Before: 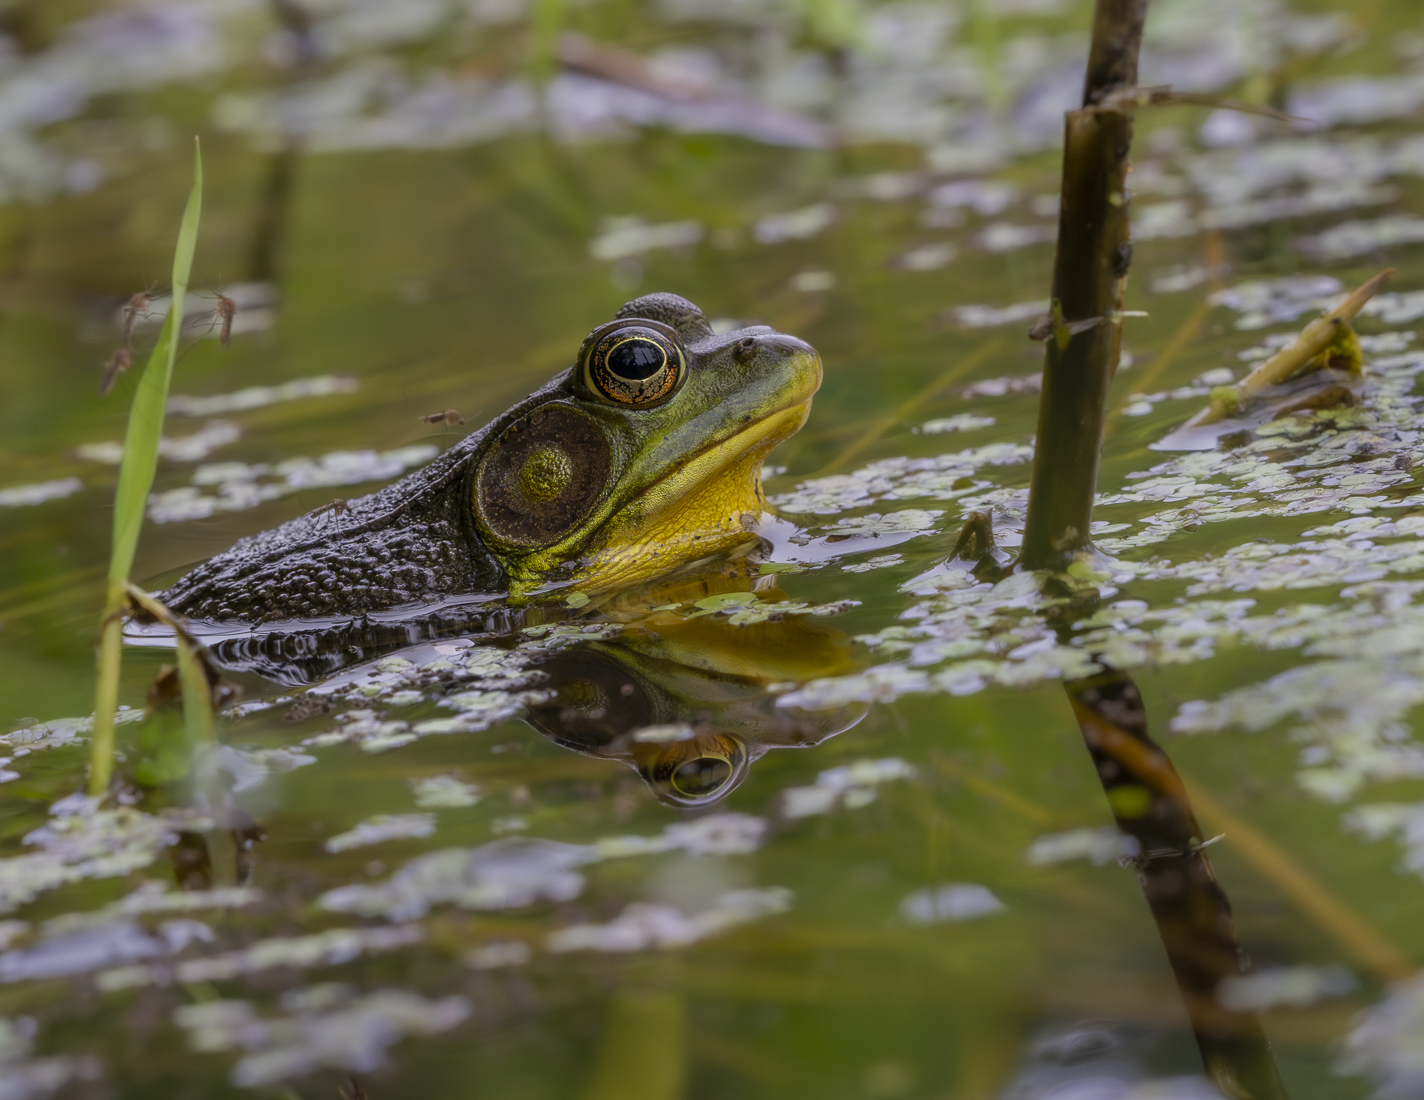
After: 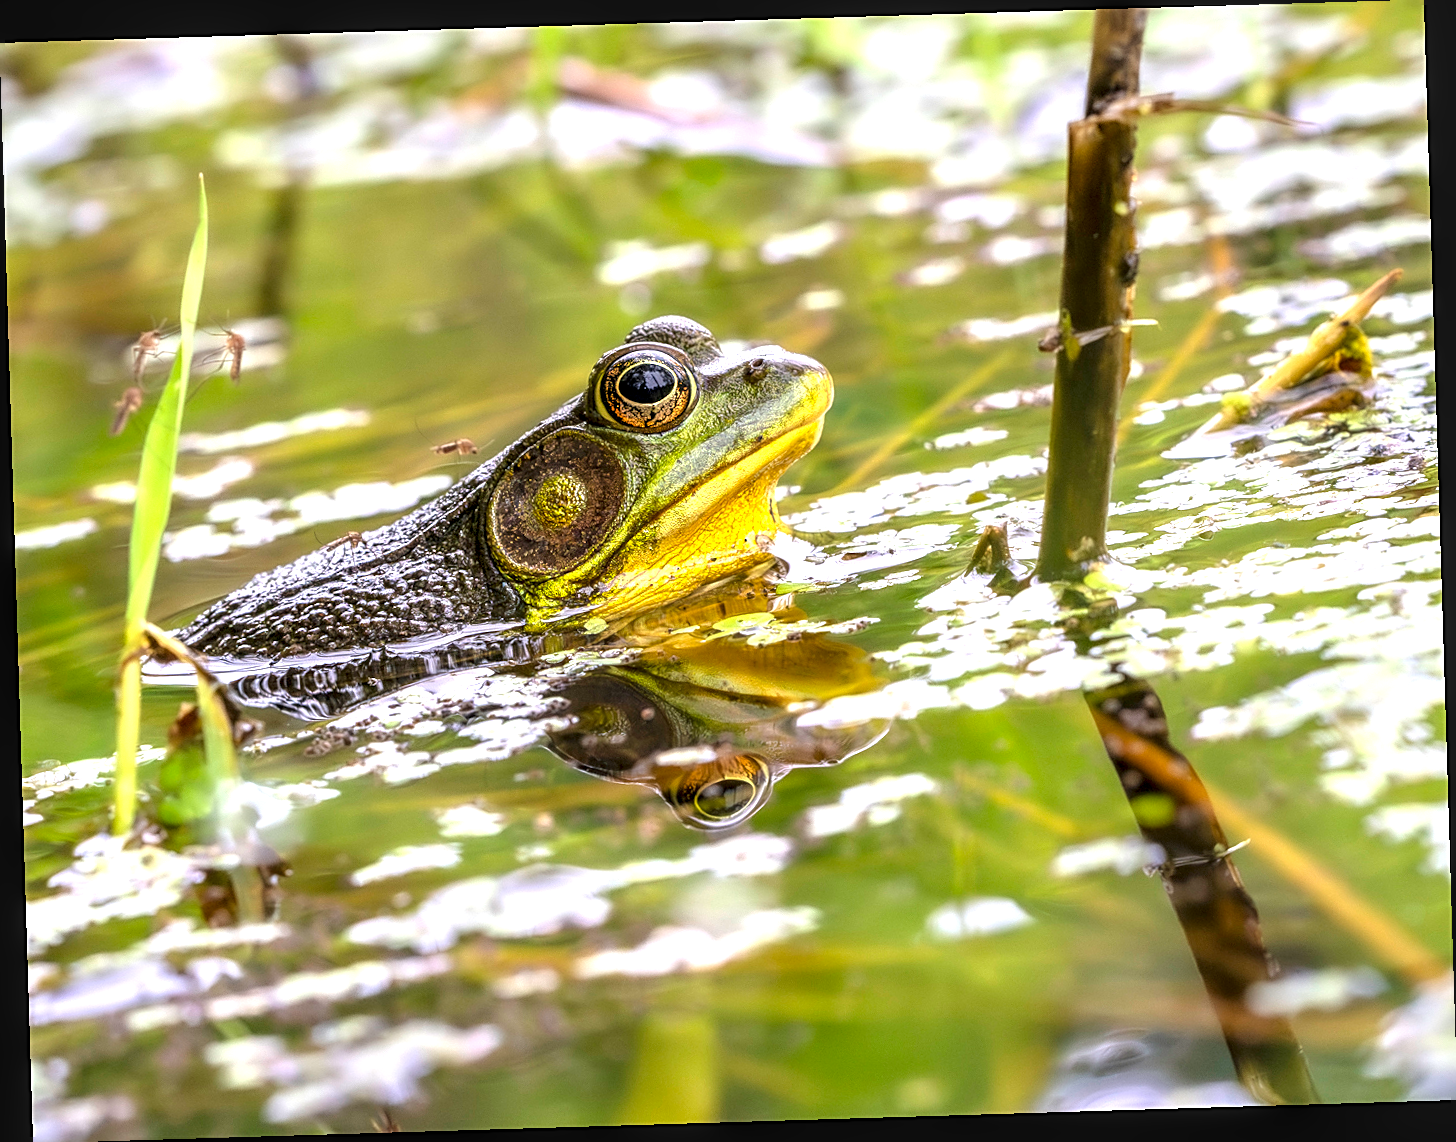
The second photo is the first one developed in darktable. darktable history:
sharpen: on, module defaults
rotate and perspective: rotation -1.75°, automatic cropping off
exposure: exposure 2 EV, compensate exposure bias true, compensate highlight preservation false
local contrast: on, module defaults
